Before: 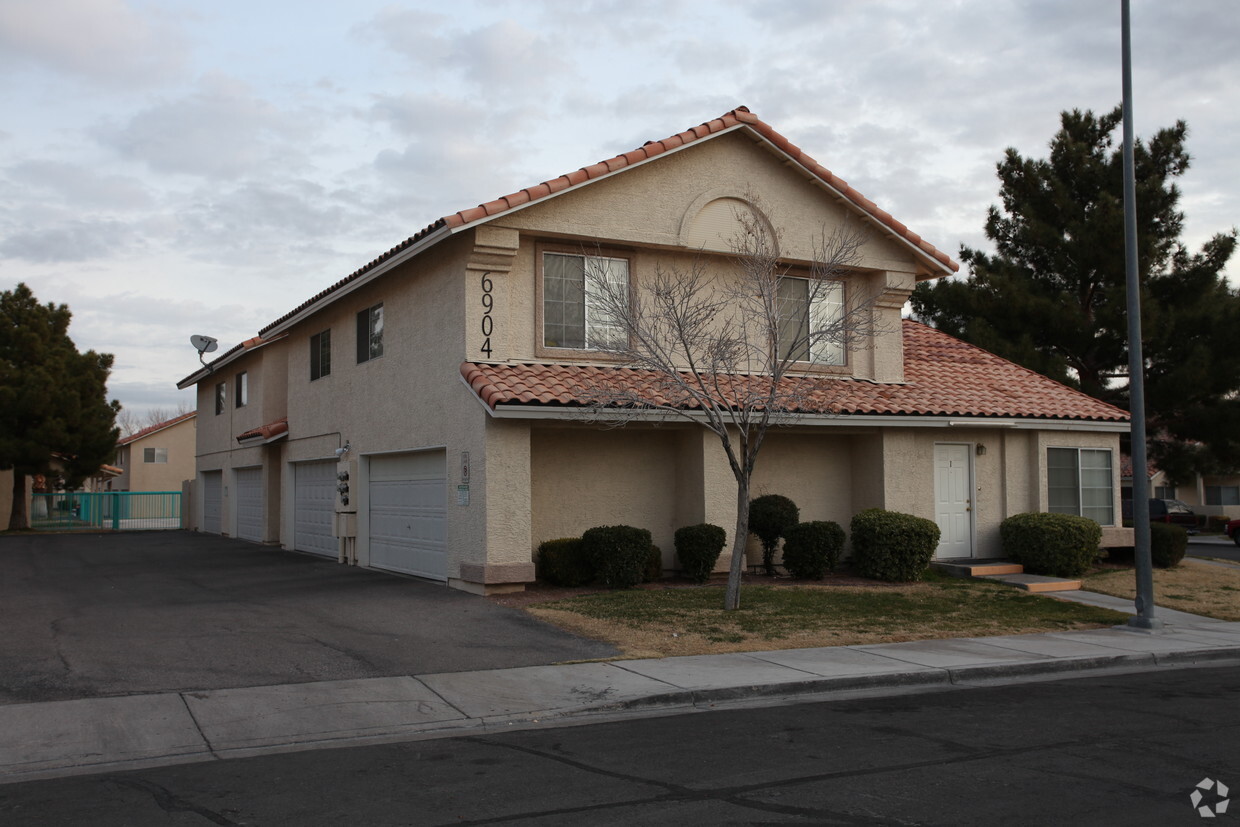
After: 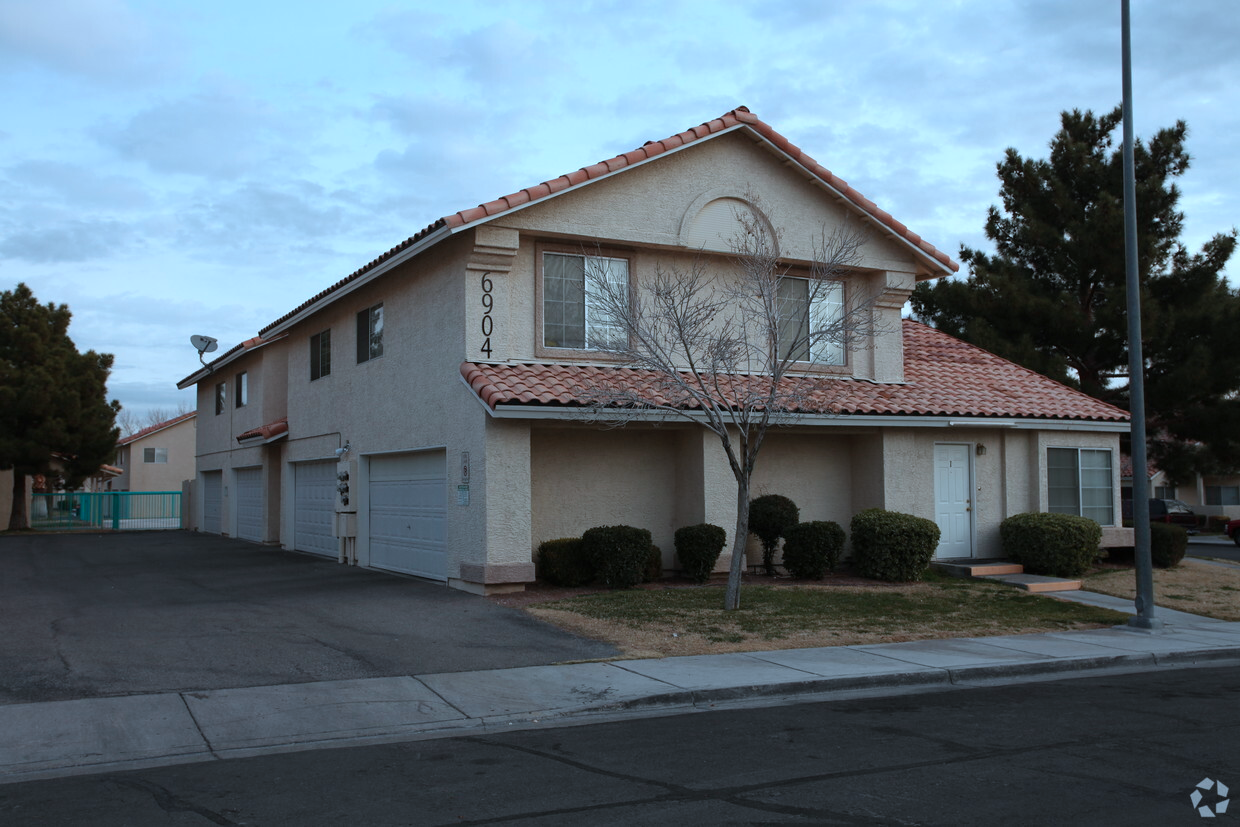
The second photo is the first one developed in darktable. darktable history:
color correction: highlights a* -9.3, highlights b* -23.12
